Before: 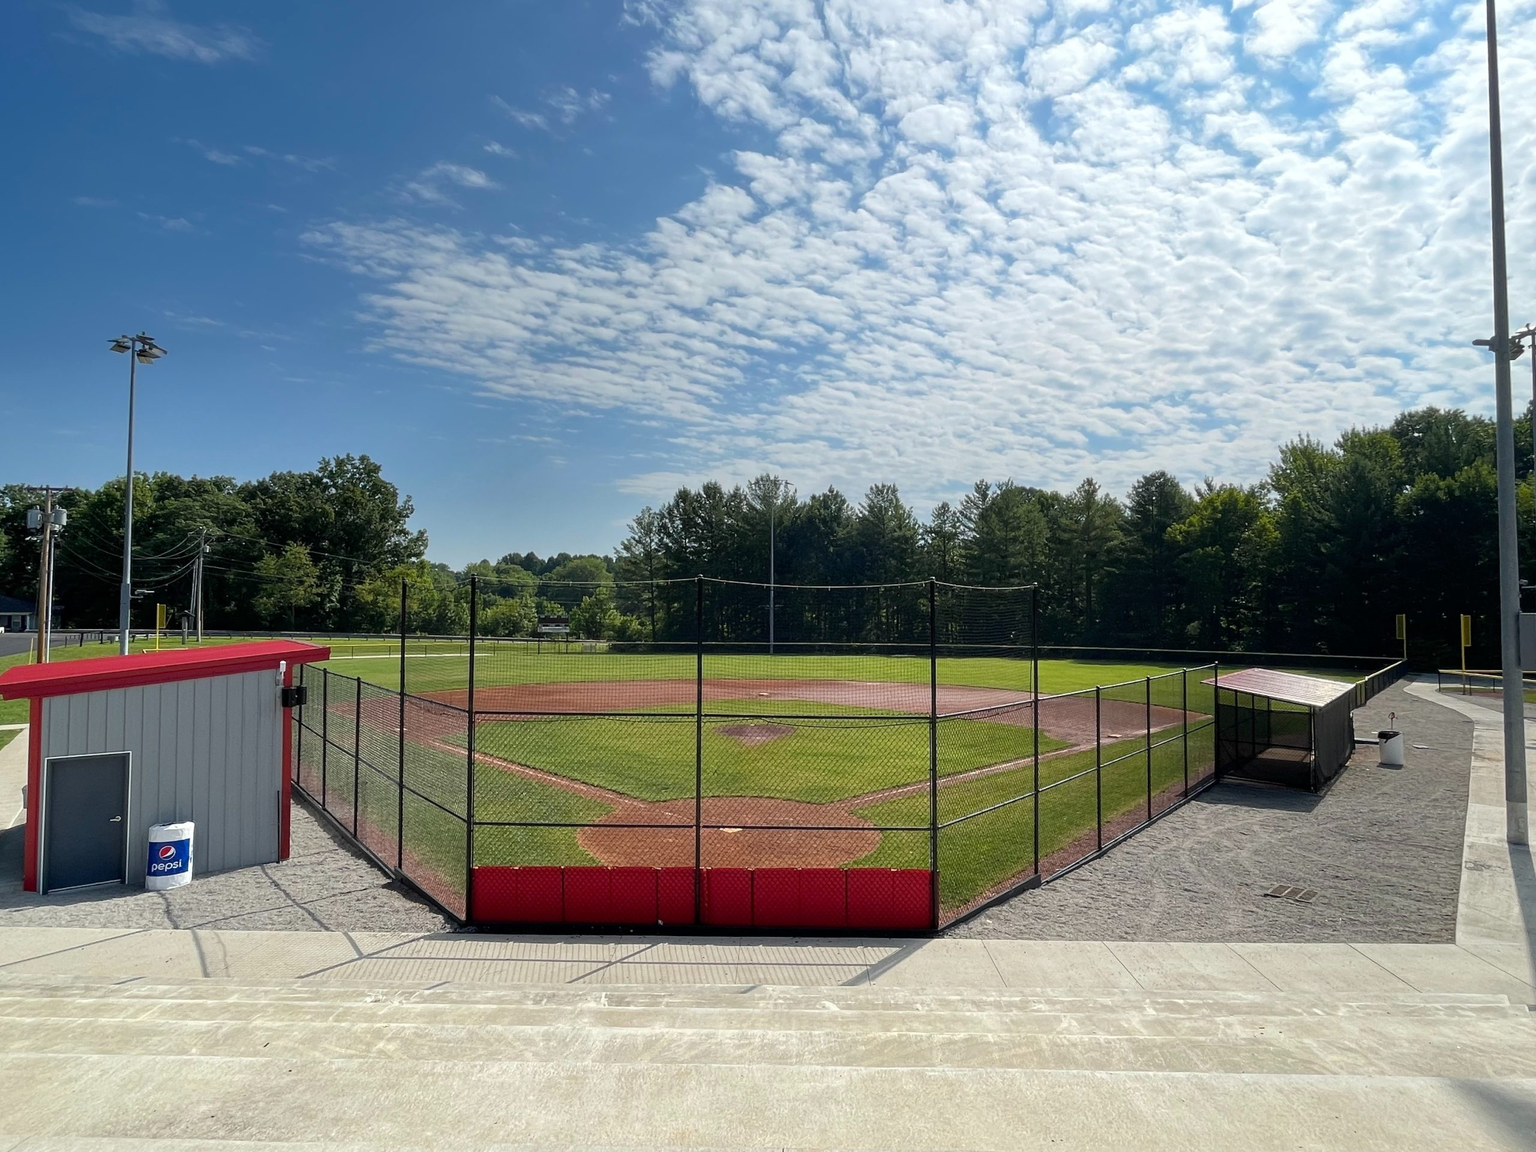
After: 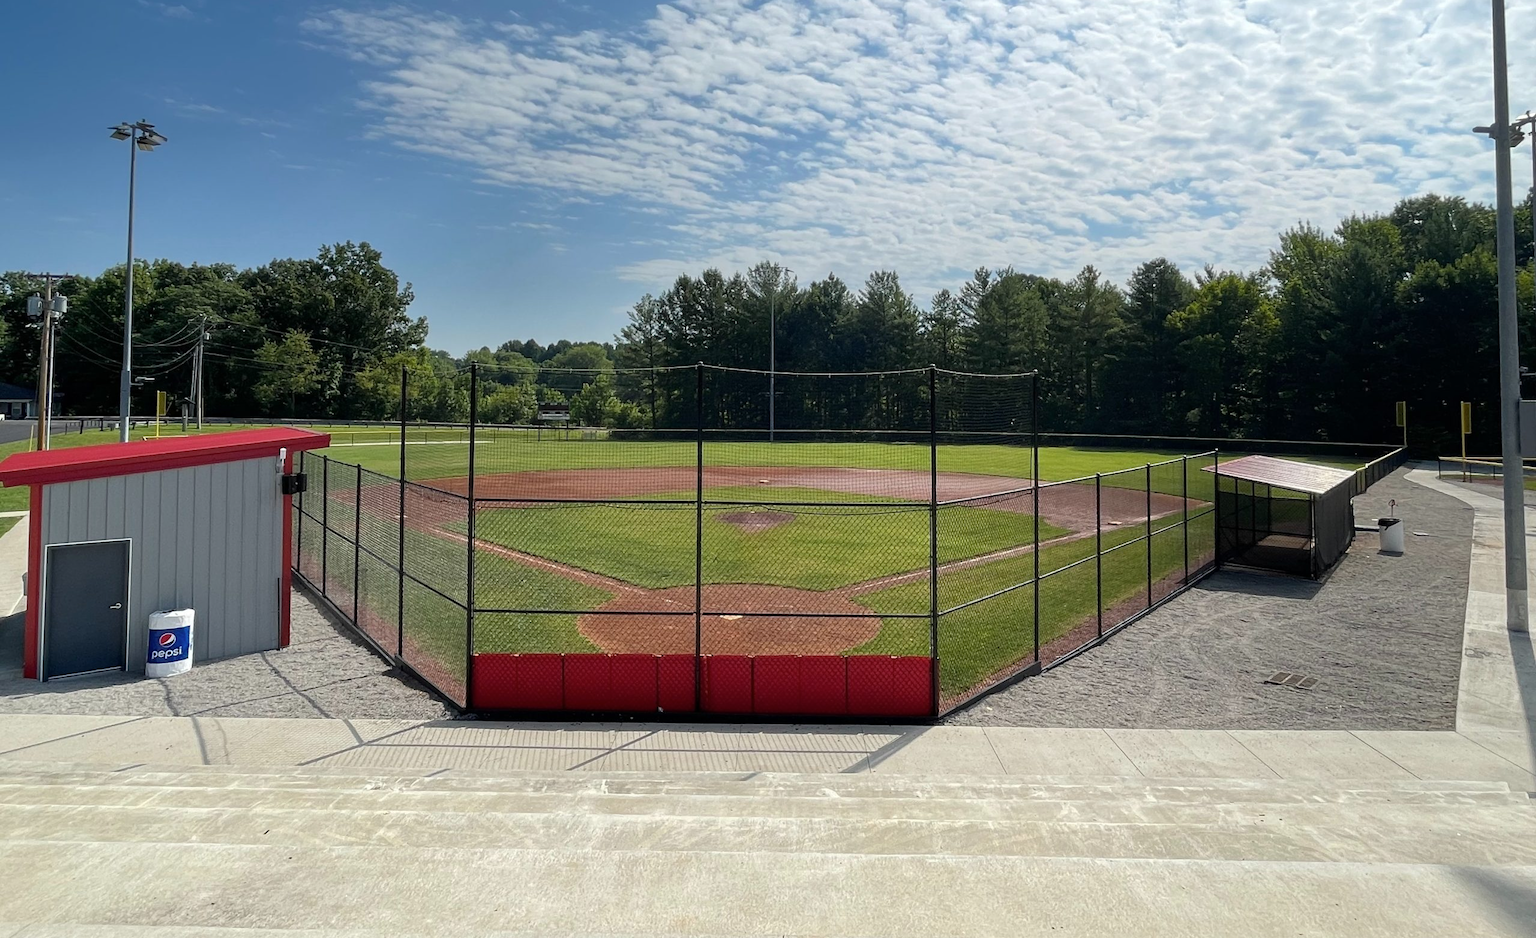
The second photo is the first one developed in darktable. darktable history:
contrast brightness saturation: contrast 0.01, saturation -0.05
crop and rotate: top 18.507%
